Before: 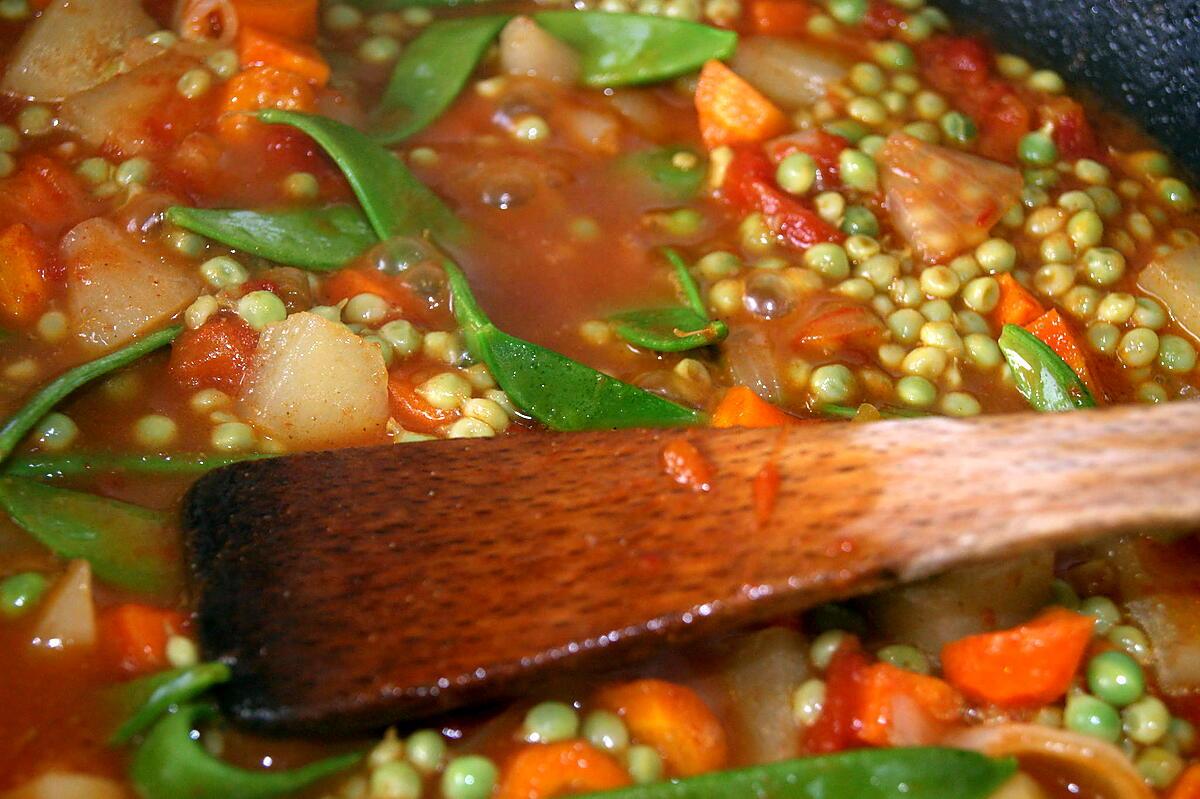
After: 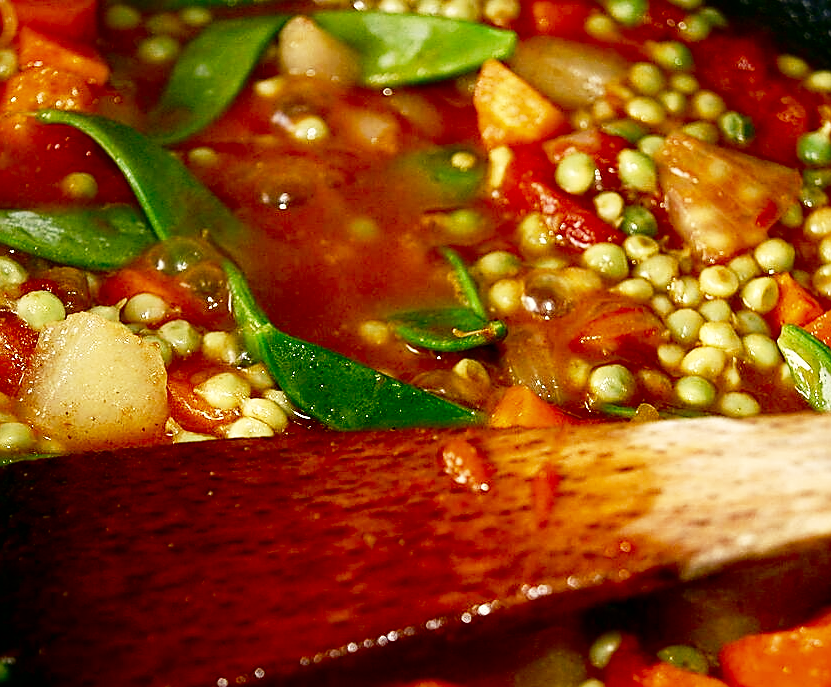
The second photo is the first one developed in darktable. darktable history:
base curve: curves: ch0 [(0, 0) (0.028, 0.03) (0.121, 0.232) (0.46, 0.748) (0.859, 0.968) (1, 1)], preserve colors none
crop: left 18.479%, right 12.2%, bottom 13.971%
contrast brightness saturation: brightness -0.52
white balance: red 1.08, blue 0.791
sharpen: on, module defaults
